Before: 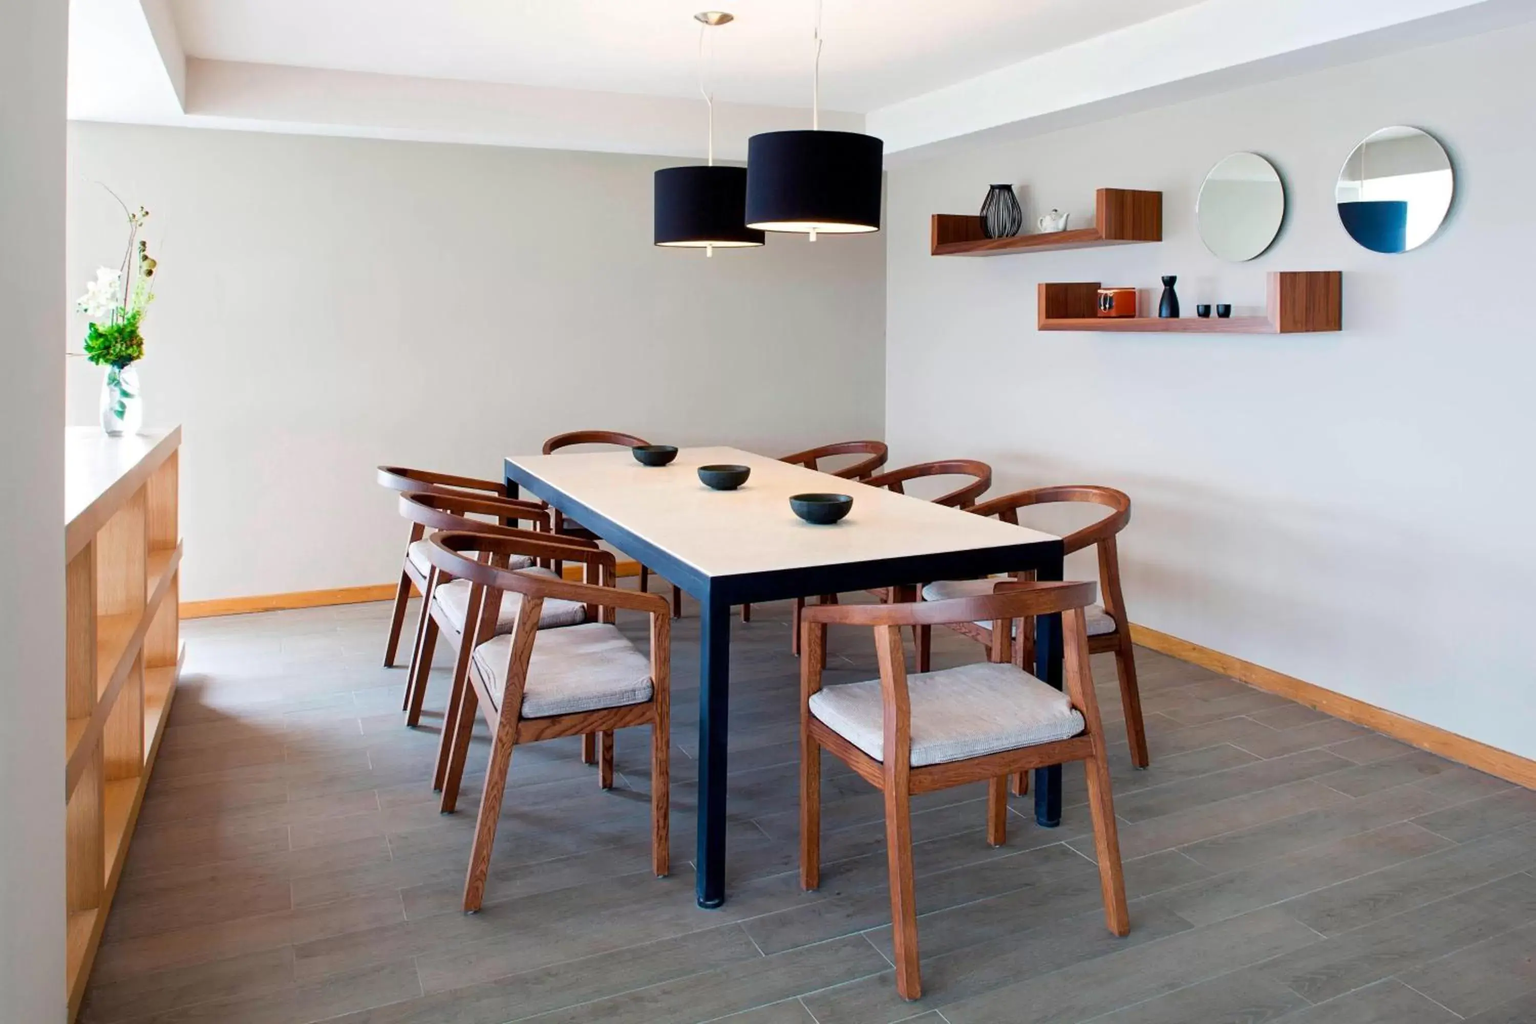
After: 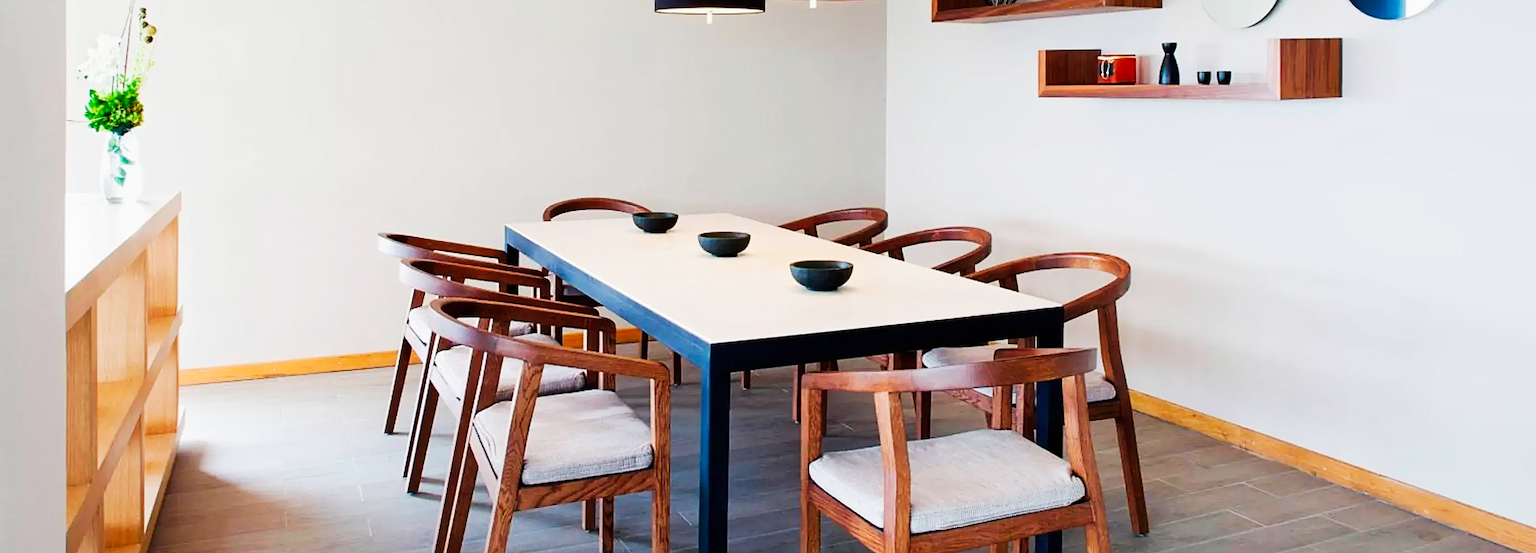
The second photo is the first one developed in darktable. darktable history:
tone curve: curves: ch0 [(0, 0.003) (0.044, 0.032) (0.12, 0.089) (0.197, 0.168) (0.281, 0.273) (0.468, 0.548) (0.588, 0.71) (0.701, 0.815) (0.86, 0.922) (1, 0.982)]; ch1 [(0, 0) (0.247, 0.215) (0.433, 0.382) (0.466, 0.426) (0.493, 0.481) (0.501, 0.5) (0.517, 0.524) (0.557, 0.582) (0.598, 0.651) (0.671, 0.735) (0.796, 0.85) (1, 1)]; ch2 [(0, 0) (0.249, 0.216) (0.357, 0.317) (0.448, 0.432) (0.478, 0.492) (0.498, 0.499) (0.517, 0.53) (0.537, 0.57) (0.569, 0.623) (0.61, 0.663) (0.706, 0.75) (0.808, 0.809) (0.991, 0.968)], preserve colors none
crop and rotate: top 22.842%, bottom 23.064%
tone equalizer: mask exposure compensation -0.486 EV
sharpen: on, module defaults
